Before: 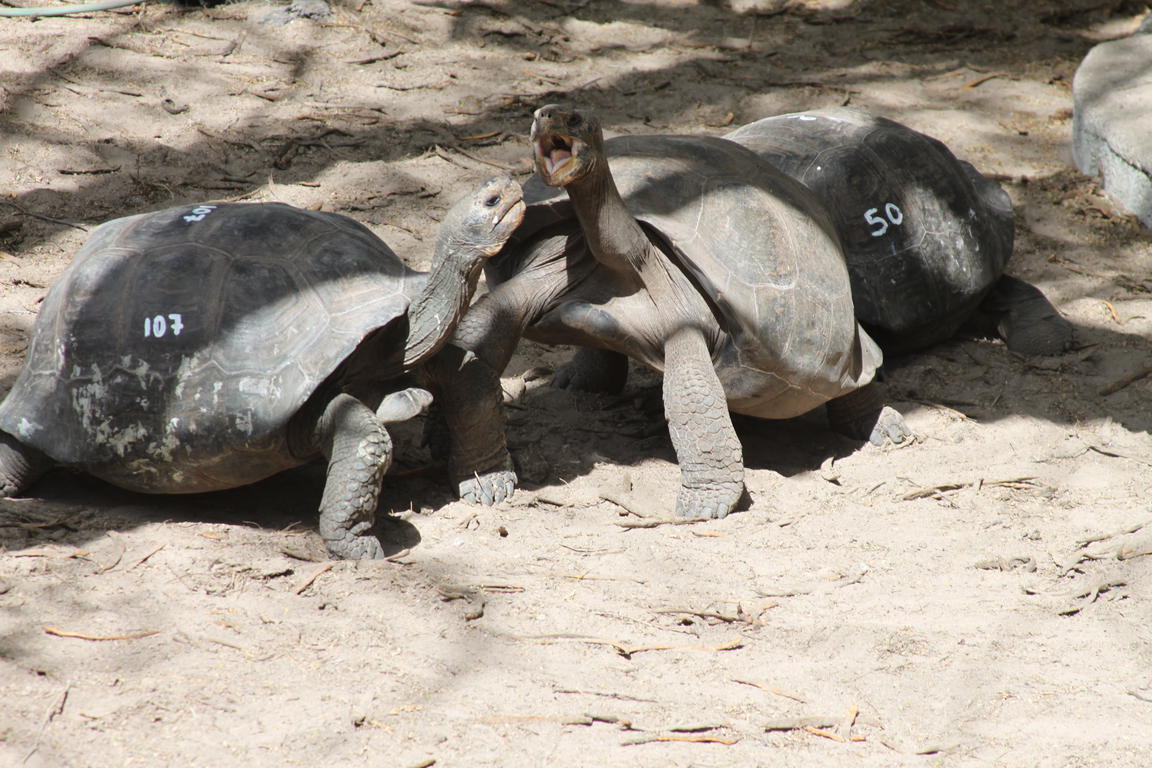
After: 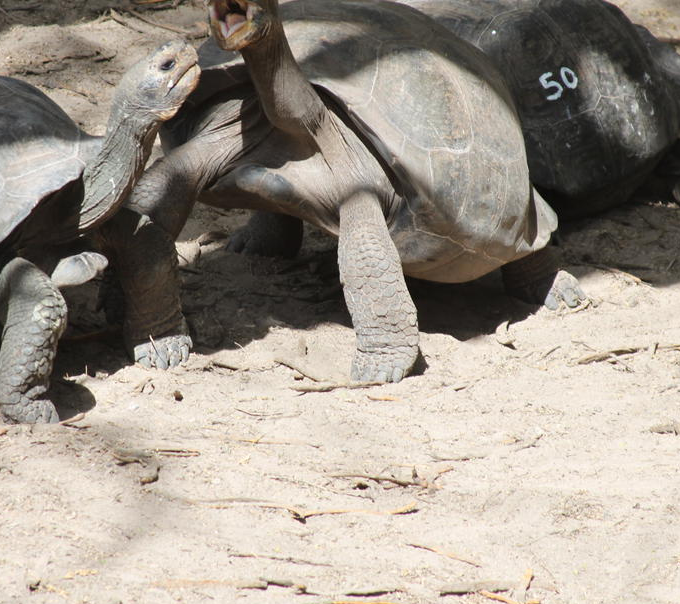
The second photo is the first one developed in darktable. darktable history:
tone equalizer: -8 EV -0.55 EV
crop and rotate: left 28.256%, top 17.734%, right 12.656%, bottom 3.573%
